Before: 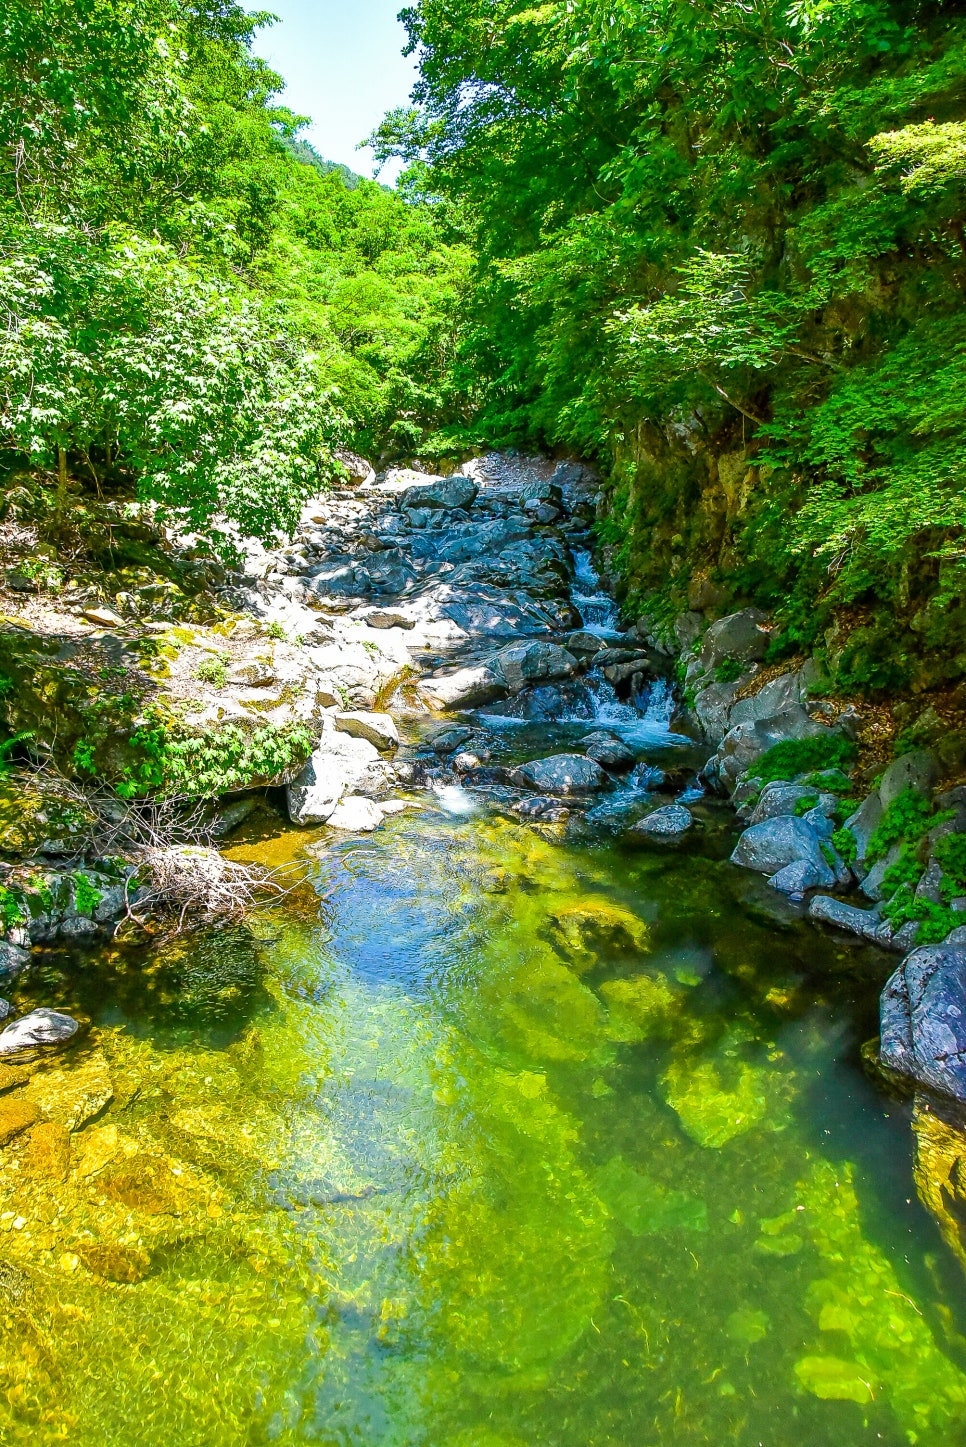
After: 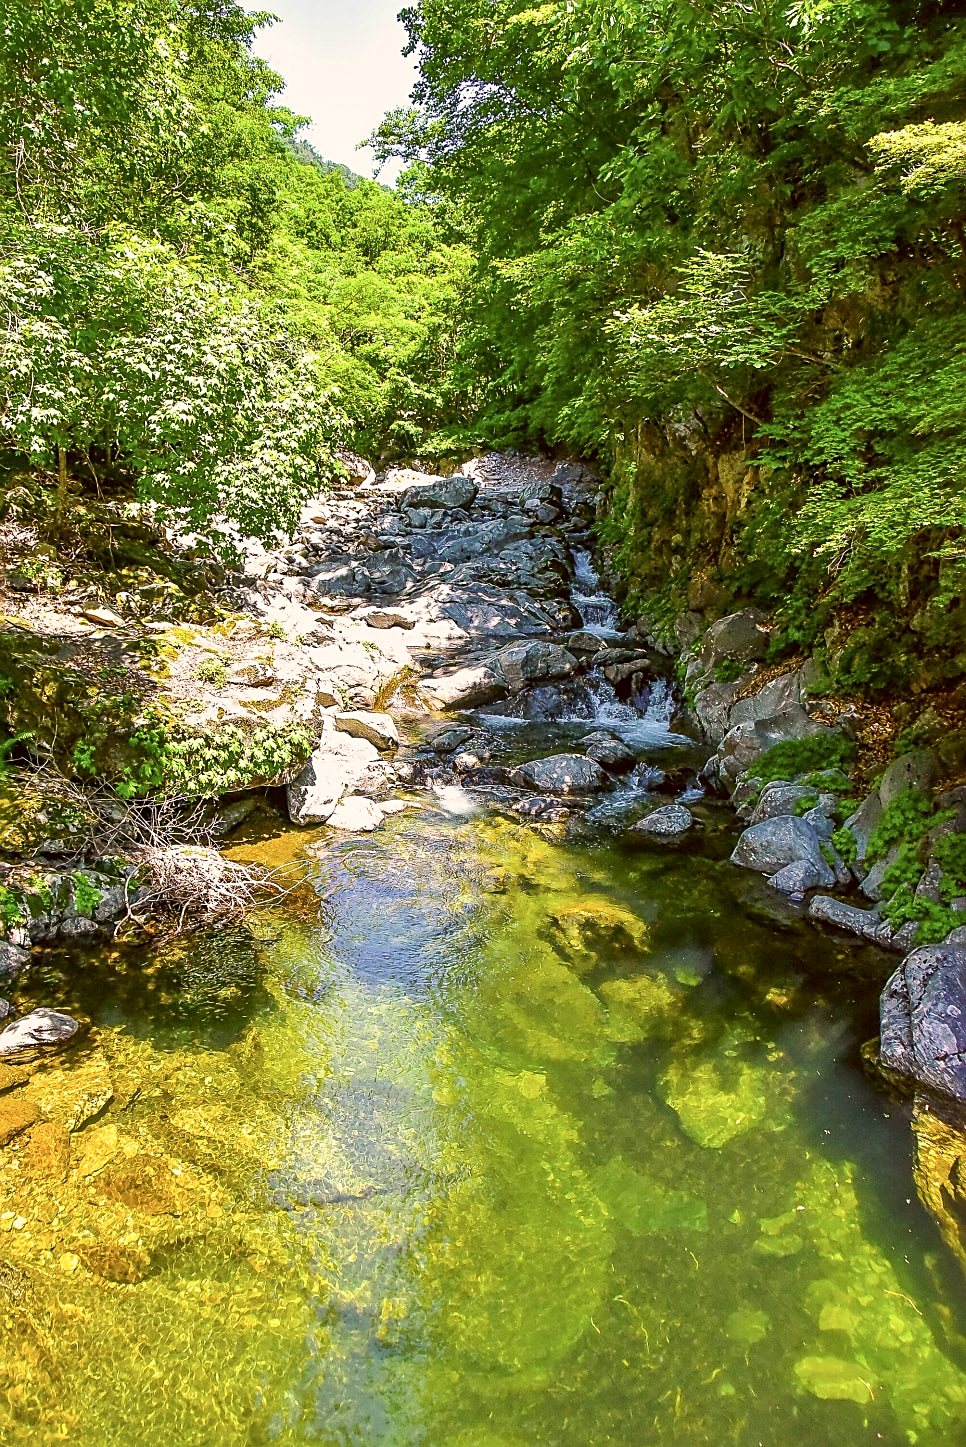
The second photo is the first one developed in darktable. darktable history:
color correction: highlights a* 10.21, highlights b* 9.79, shadows a* 8.61, shadows b* 7.88, saturation 0.8
sharpen: on, module defaults
